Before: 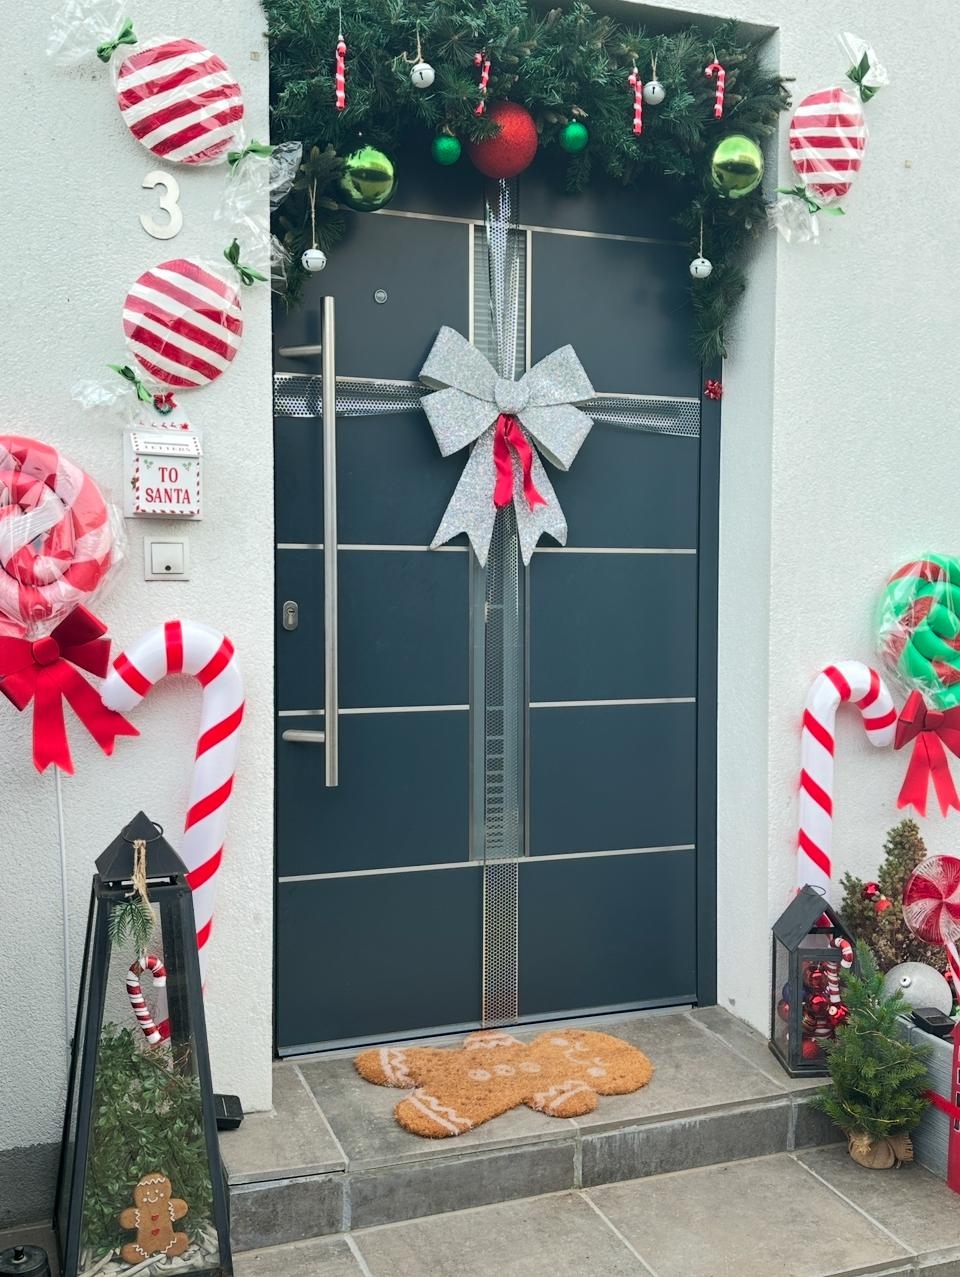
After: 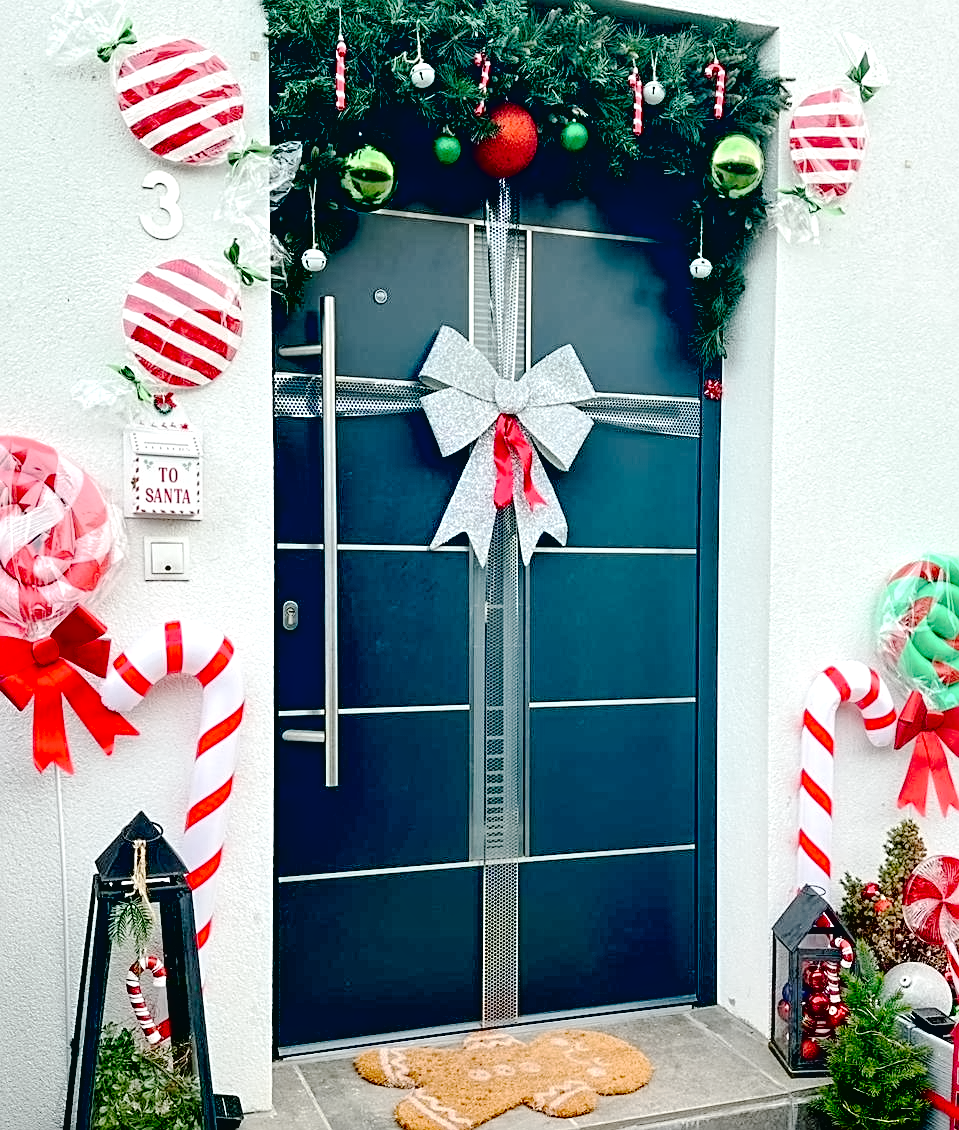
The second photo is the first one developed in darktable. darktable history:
local contrast: highlights 100%, shadows 100%, detail 120%, midtone range 0.2
contrast brightness saturation: contrast -0.1, saturation -0.1
sharpen: on, module defaults
tone curve: curves: ch0 [(0, 0) (0.003, 0.012) (0.011, 0.014) (0.025, 0.019) (0.044, 0.028) (0.069, 0.039) (0.1, 0.056) (0.136, 0.093) (0.177, 0.147) (0.224, 0.214) (0.277, 0.29) (0.335, 0.381) (0.399, 0.476) (0.468, 0.557) (0.543, 0.635) (0.623, 0.697) (0.709, 0.764) (0.801, 0.831) (0.898, 0.917) (1, 1)], preserve colors none
contrast equalizer: y [[0.5 ×6], [0.5 ×6], [0.5 ×6], [0 ×6], [0, 0.039, 0.251, 0.29, 0.293, 0.292]]
exposure: black level correction 0.04, exposure 0.5 EV, compensate highlight preservation false
crop and rotate: top 0%, bottom 11.49%
